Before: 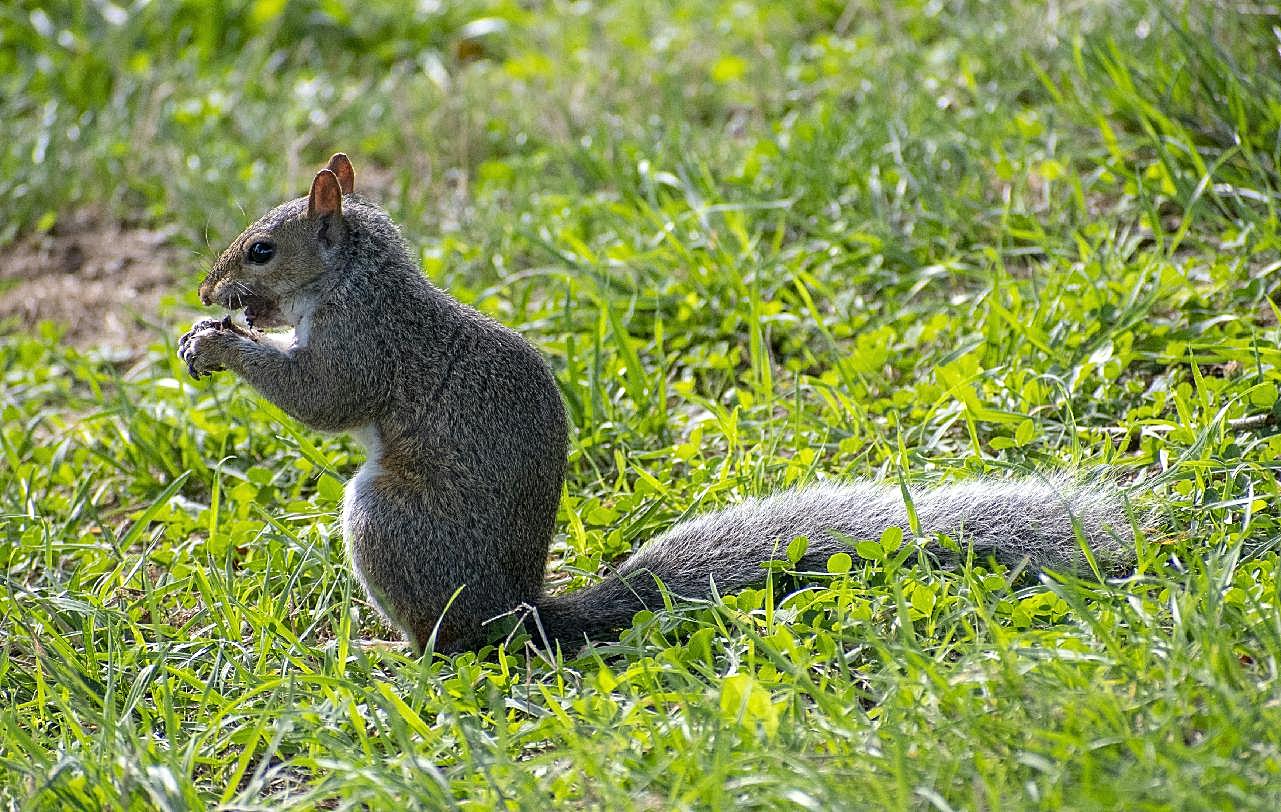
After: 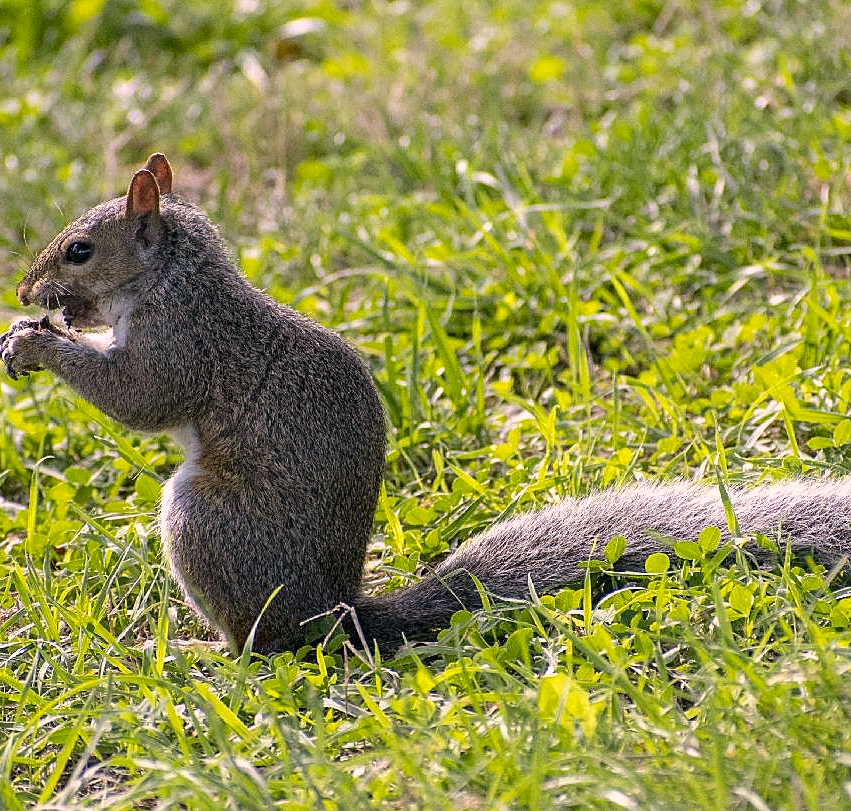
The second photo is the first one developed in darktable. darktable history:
crop and rotate: left 14.299%, right 19.209%
color correction: highlights a* 12.15, highlights b* 5.44
